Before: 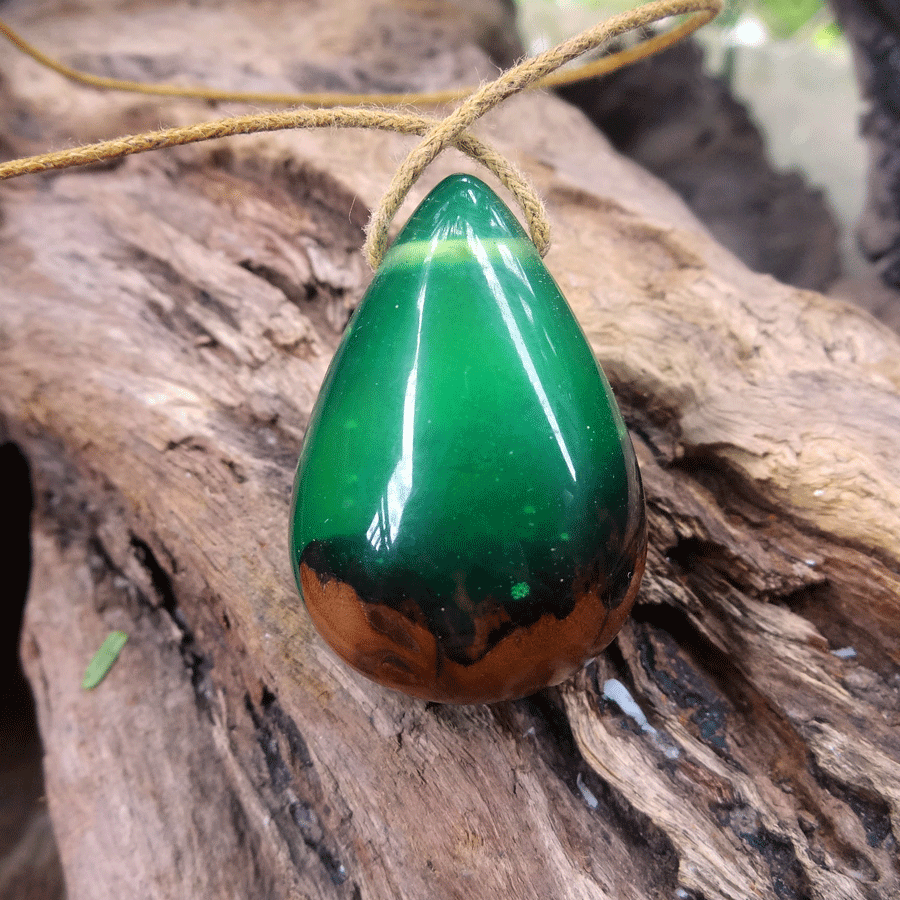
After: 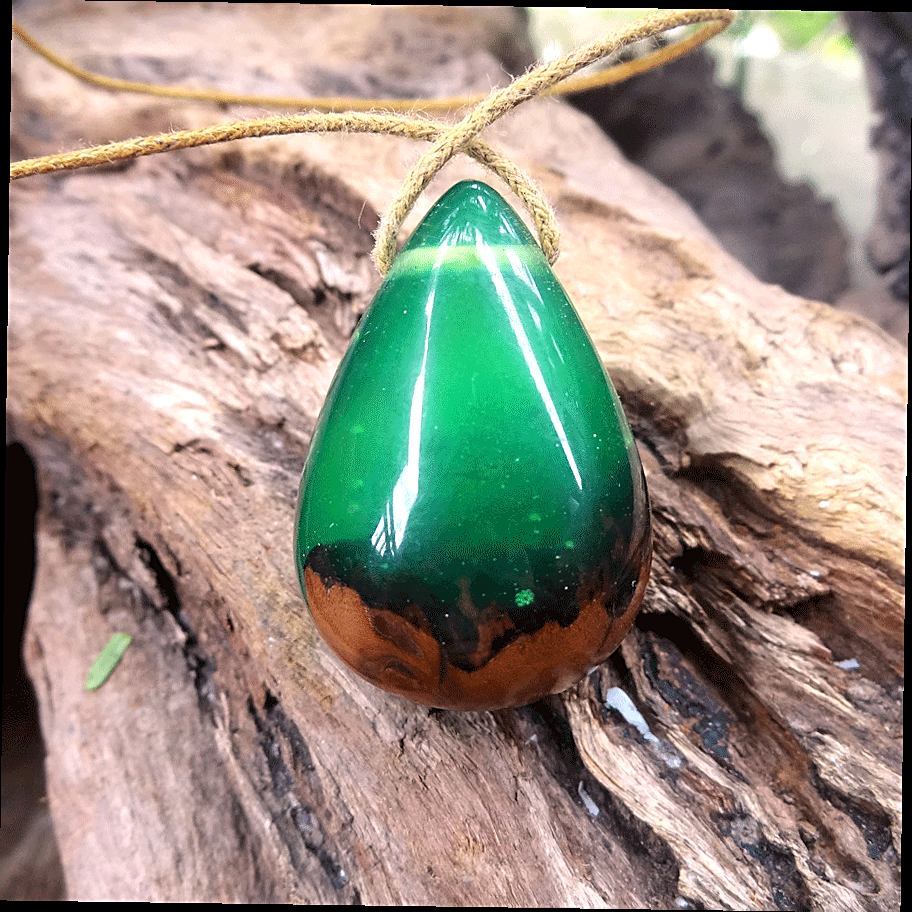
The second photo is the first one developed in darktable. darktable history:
exposure: black level correction 0.001, exposure 0.5 EV, compensate exposure bias true, compensate highlight preservation false
rotate and perspective: rotation 0.8°, automatic cropping off
sharpen: on, module defaults
